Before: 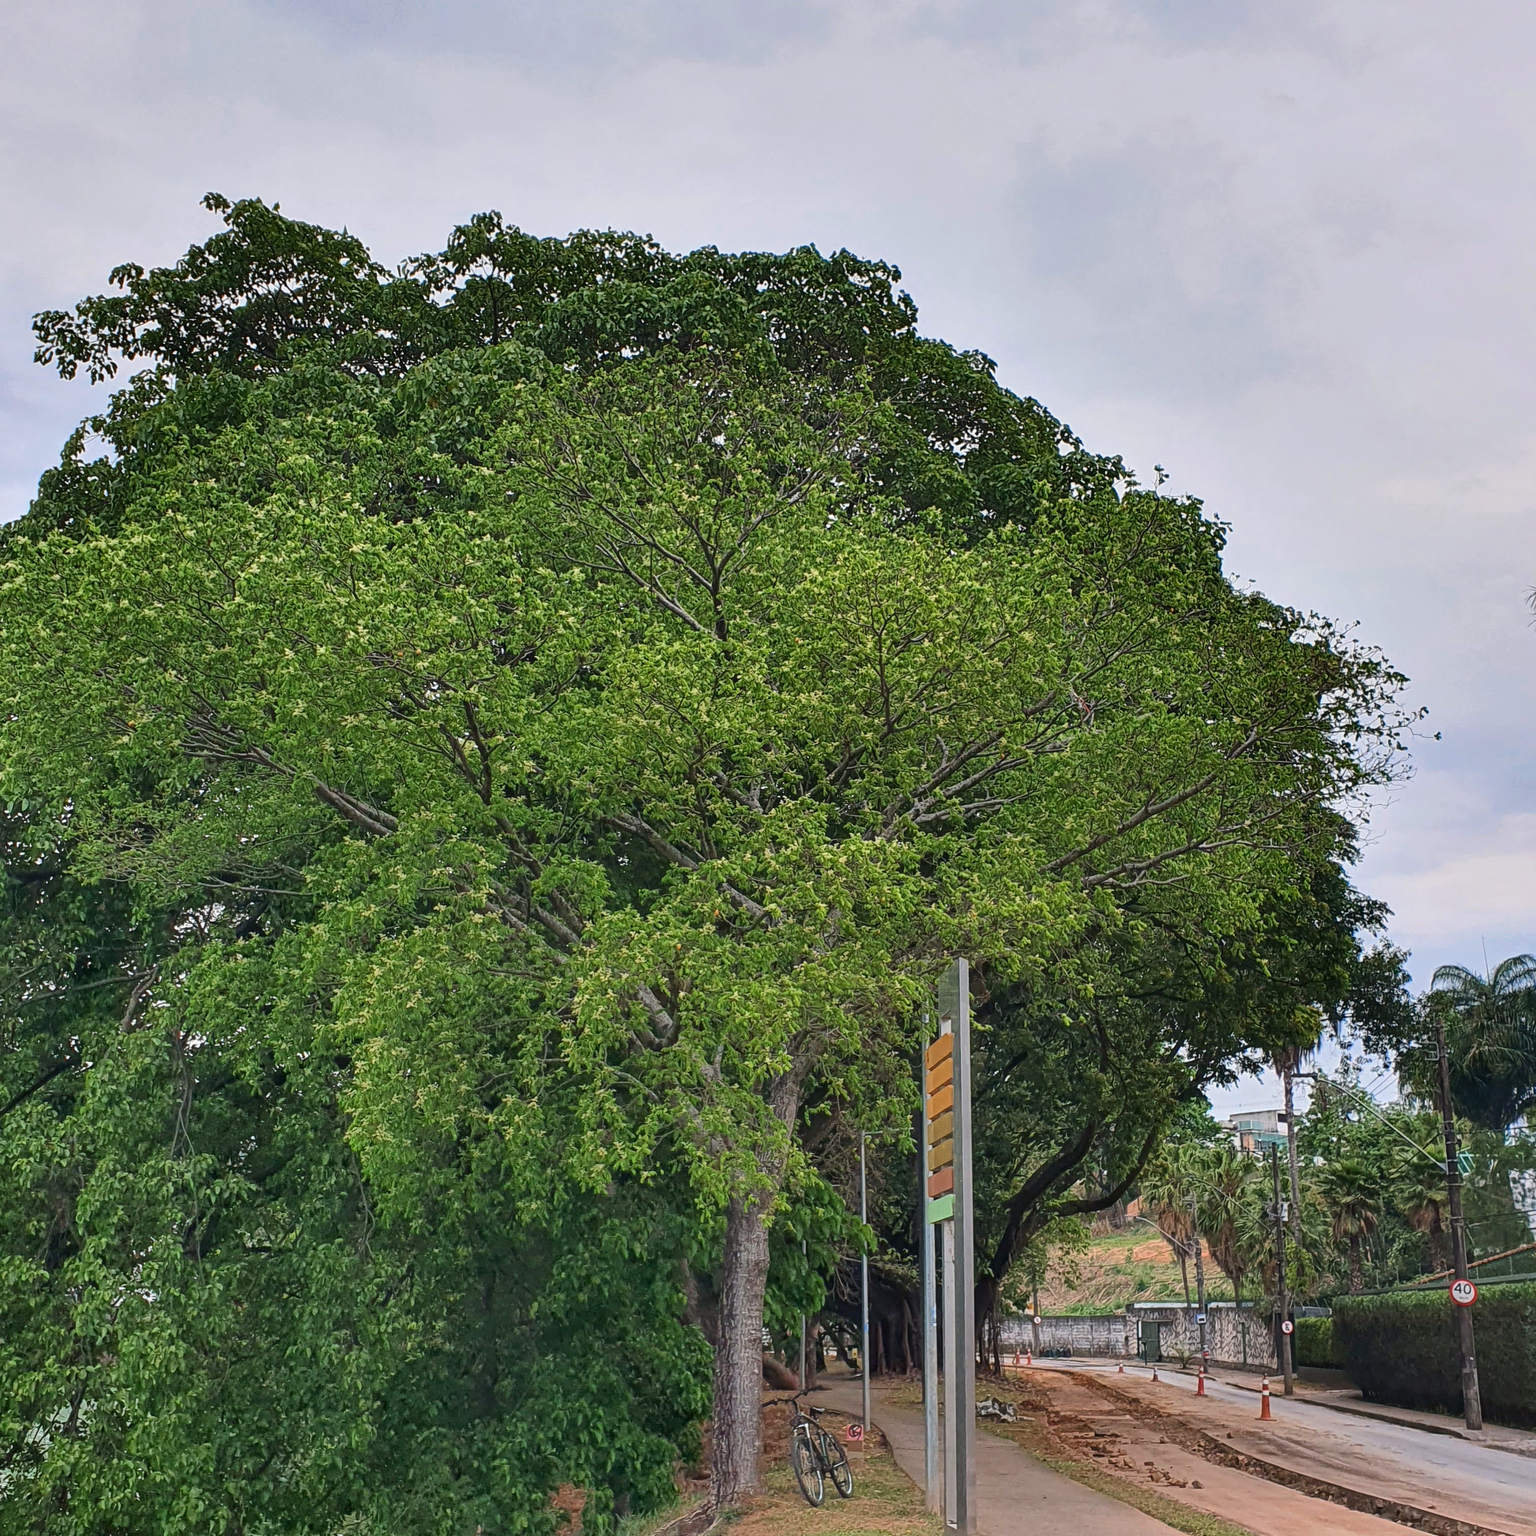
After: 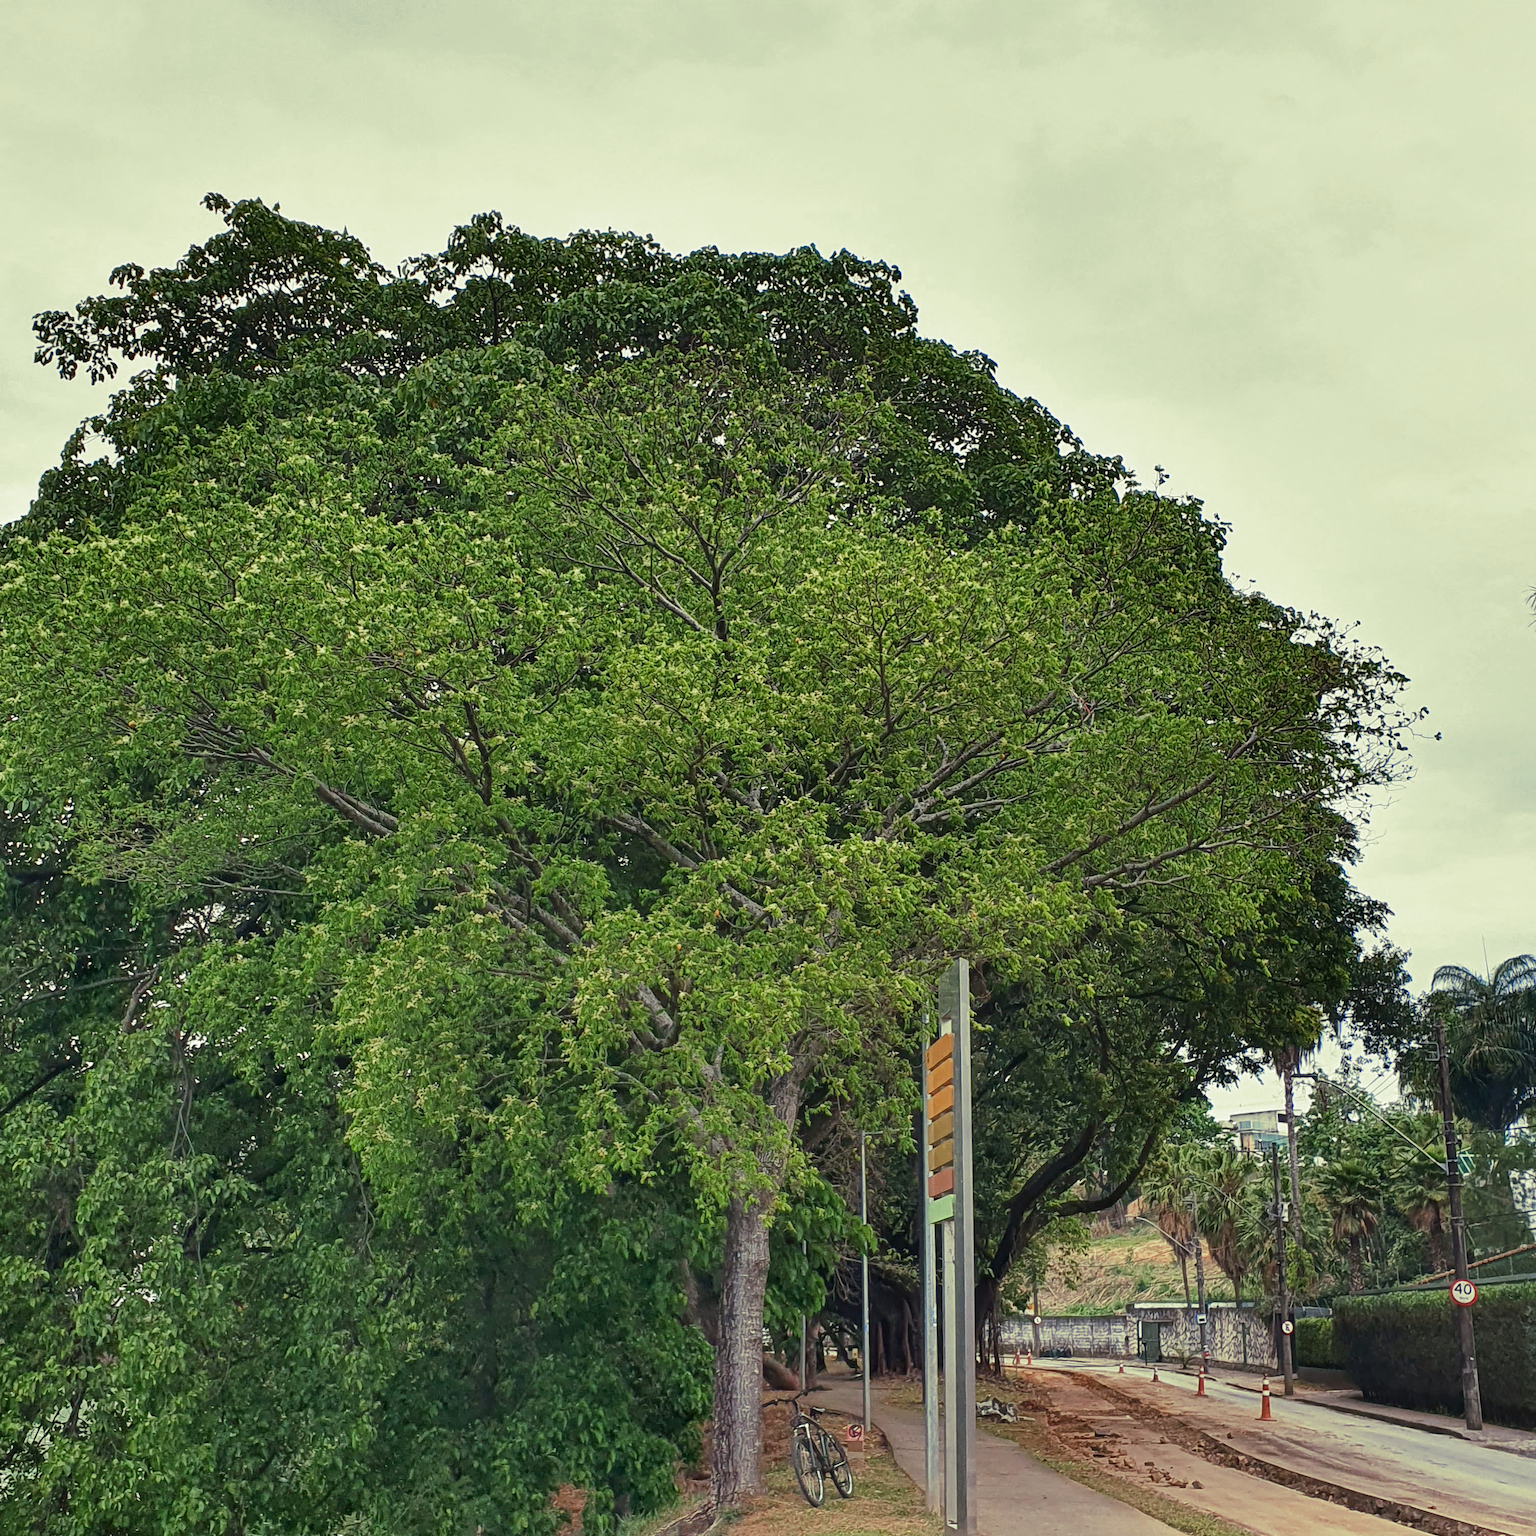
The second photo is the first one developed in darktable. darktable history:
levels: levels [0, 0.492, 0.984]
color balance: on, module defaults
split-toning: shadows › hue 290.82°, shadows › saturation 0.34, highlights › saturation 0.38, balance 0, compress 50%
